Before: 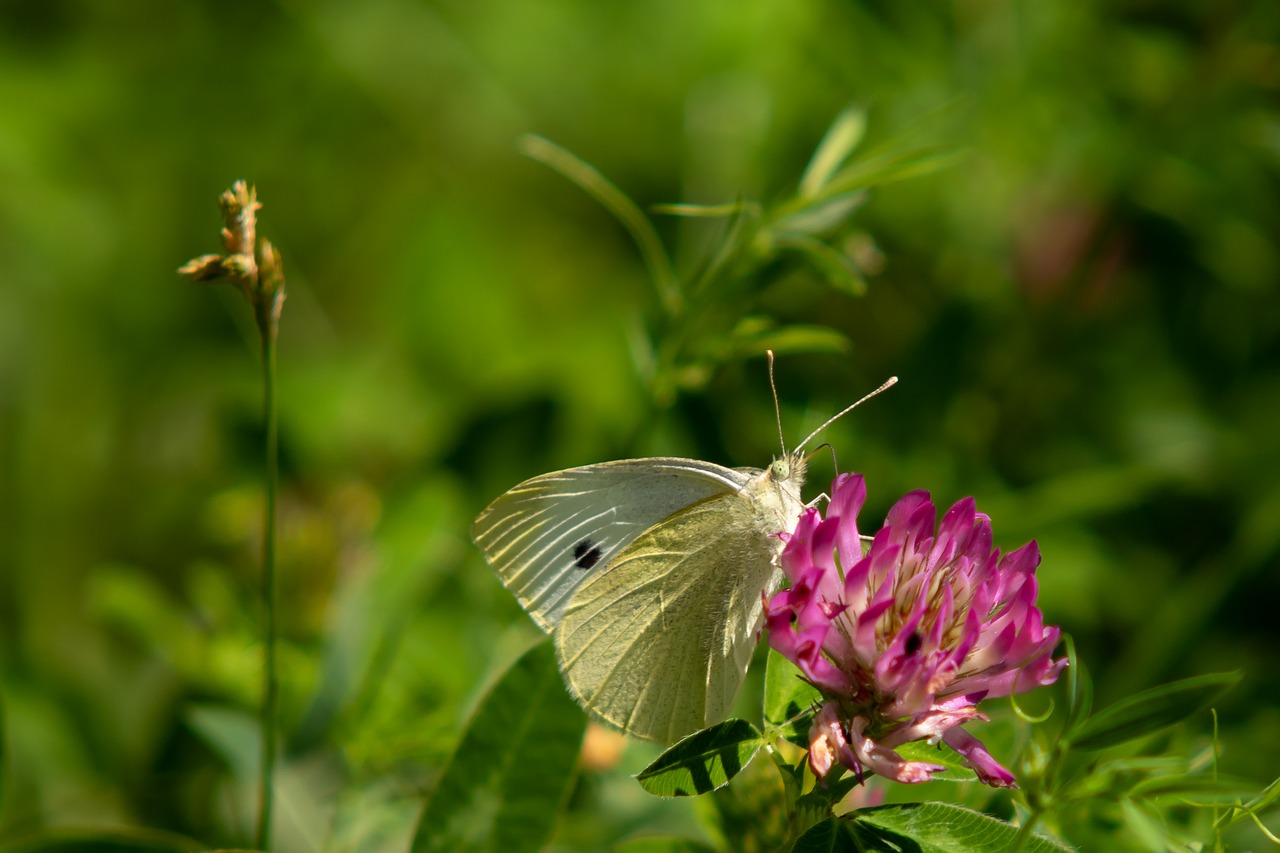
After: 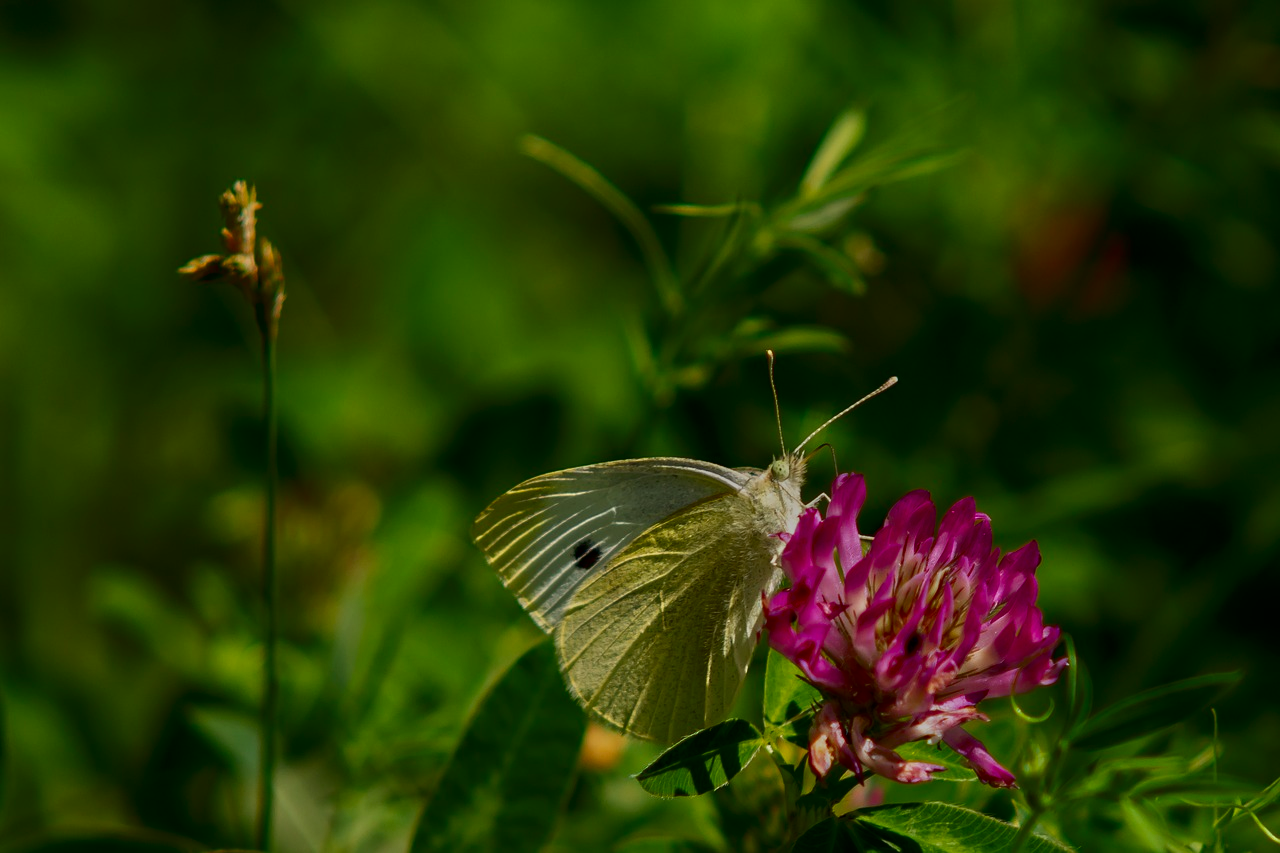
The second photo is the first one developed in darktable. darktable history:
contrast brightness saturation: contrast 0.13, brightness -0.24, saturation 0.14
tone equalizer: -8 EV -0.002 EV, -7 EV 0.005 EV, -6 EV -0.008 EV, -5 EV 0.007 EV, -4 EV -0.042 EV, -3 EV -0.233 EV, -2 EV -0.662 EV, -1 EV -0.983 EV, +0 EV -0.969 EV, smoothing diameter 2%, edges refinement/feathering 20, mask exposure compensation -1.57 EV, filter diffusion 5
